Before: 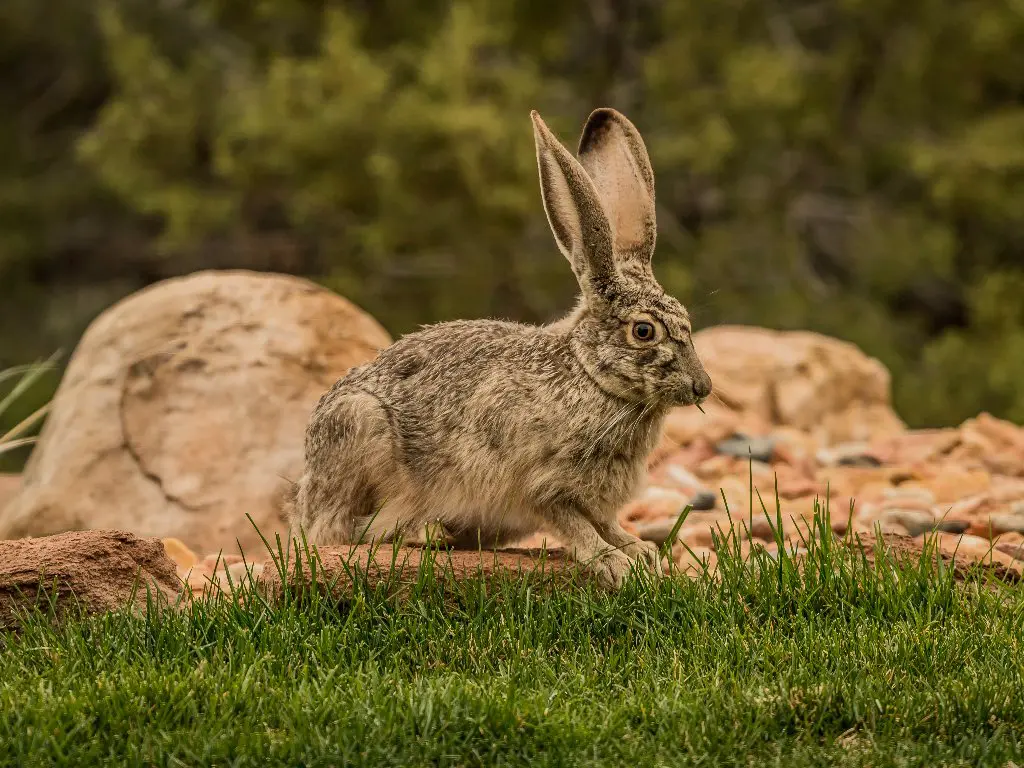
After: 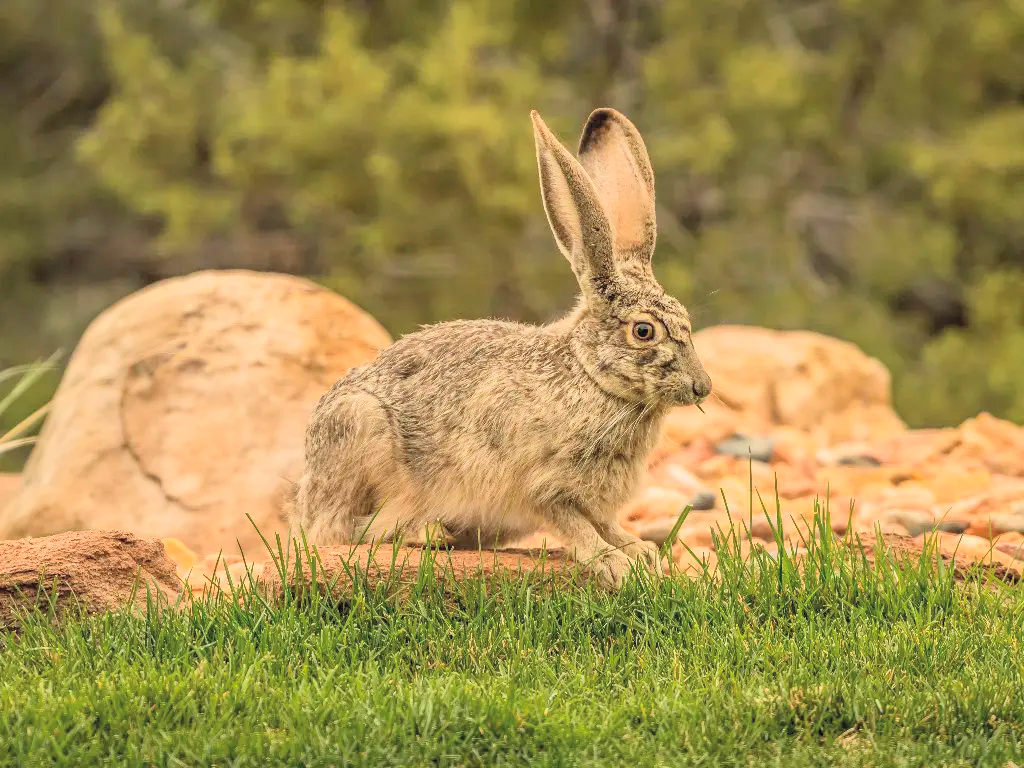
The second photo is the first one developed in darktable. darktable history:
global tonemap: drago (0.7, 100)
exposure: black level correction 0, exposure 1.1 EV, compensate highlight preservation false
